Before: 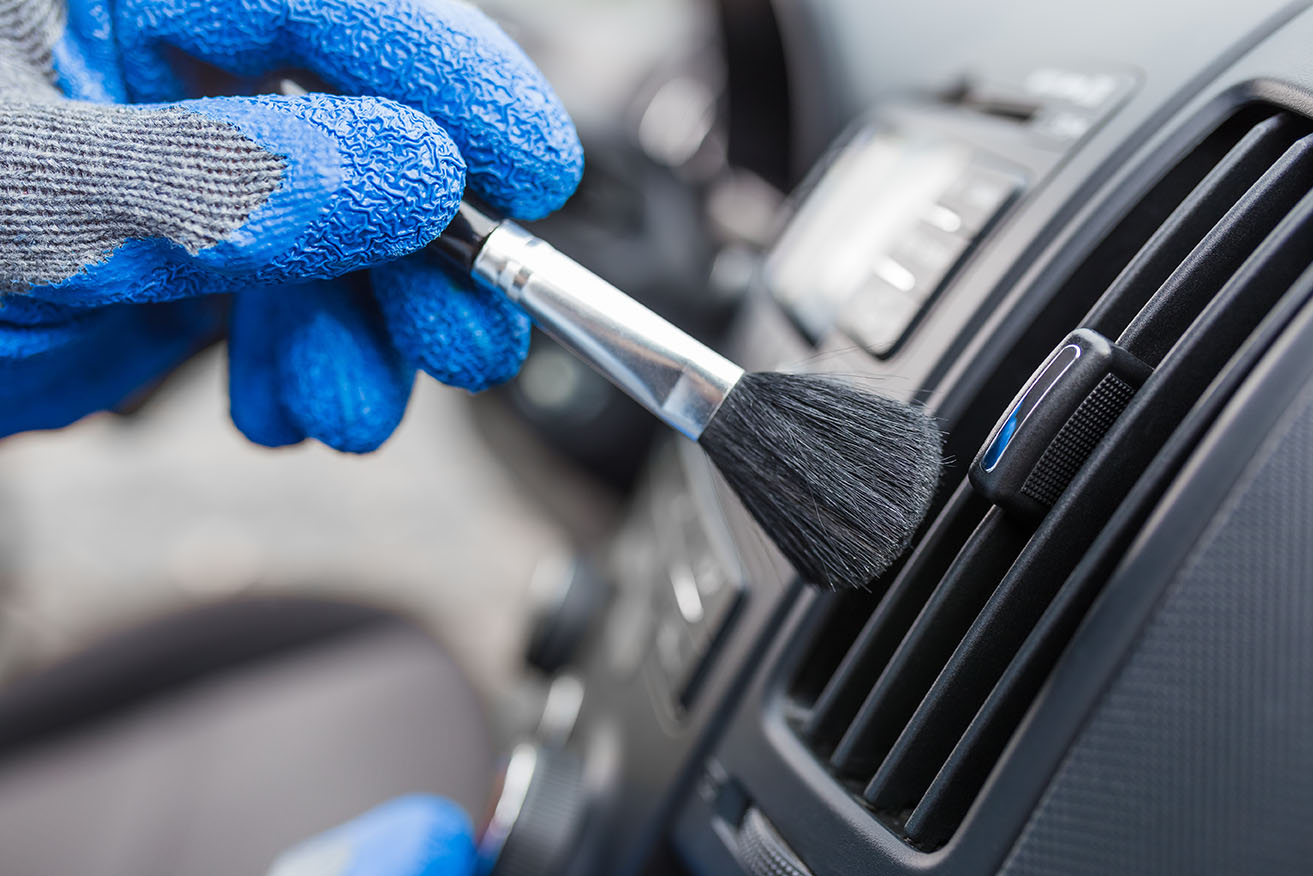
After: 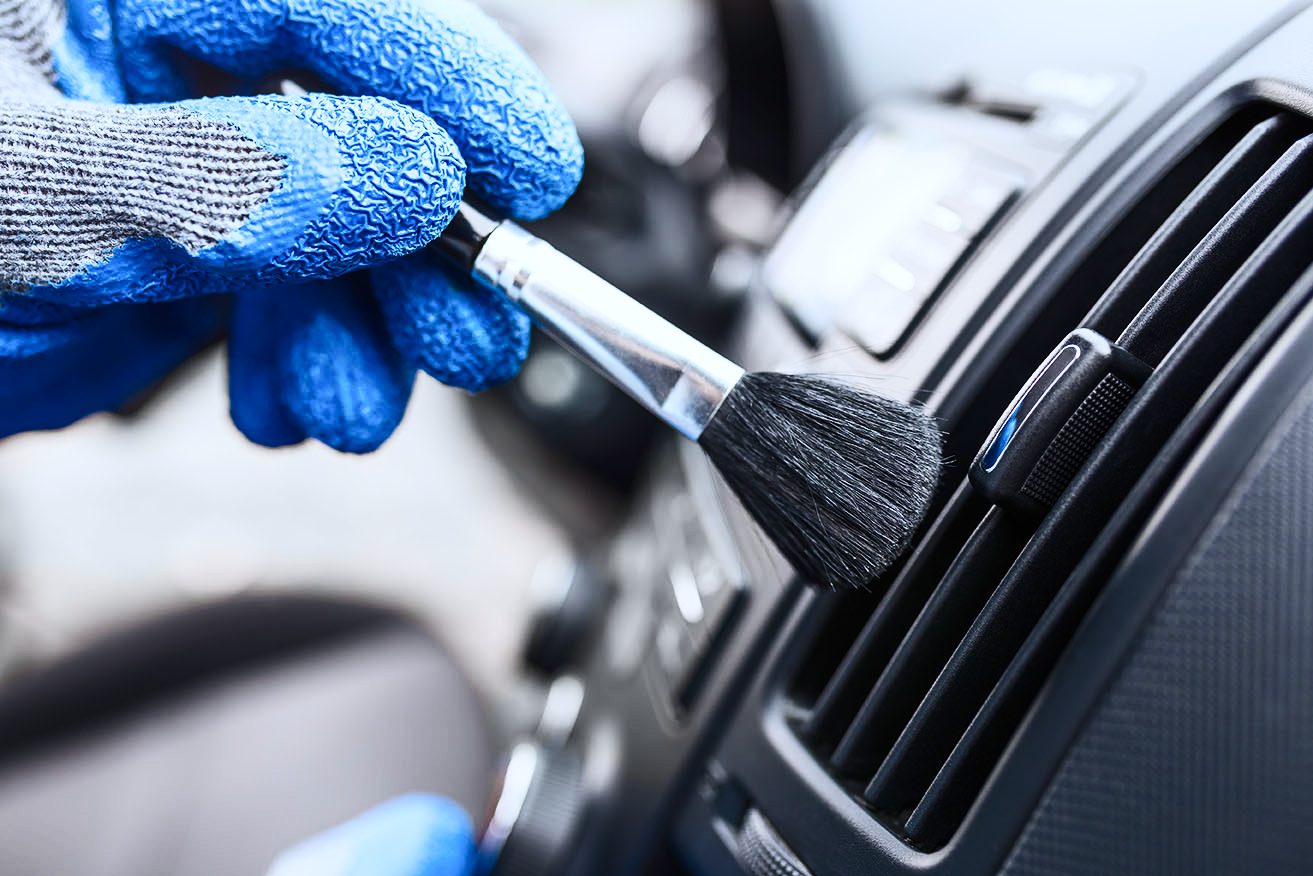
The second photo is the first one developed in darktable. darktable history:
white balance: red 0.967, blue 1.049
contrast brightness saturation: contrast 0.39, brightness 0.1
